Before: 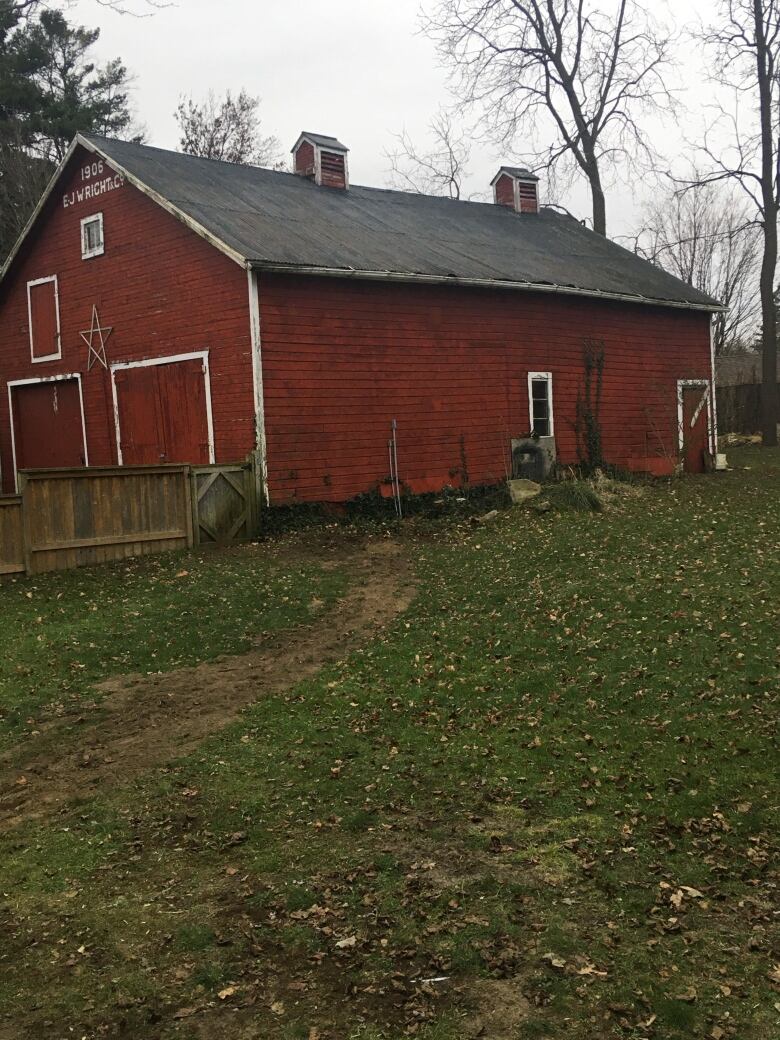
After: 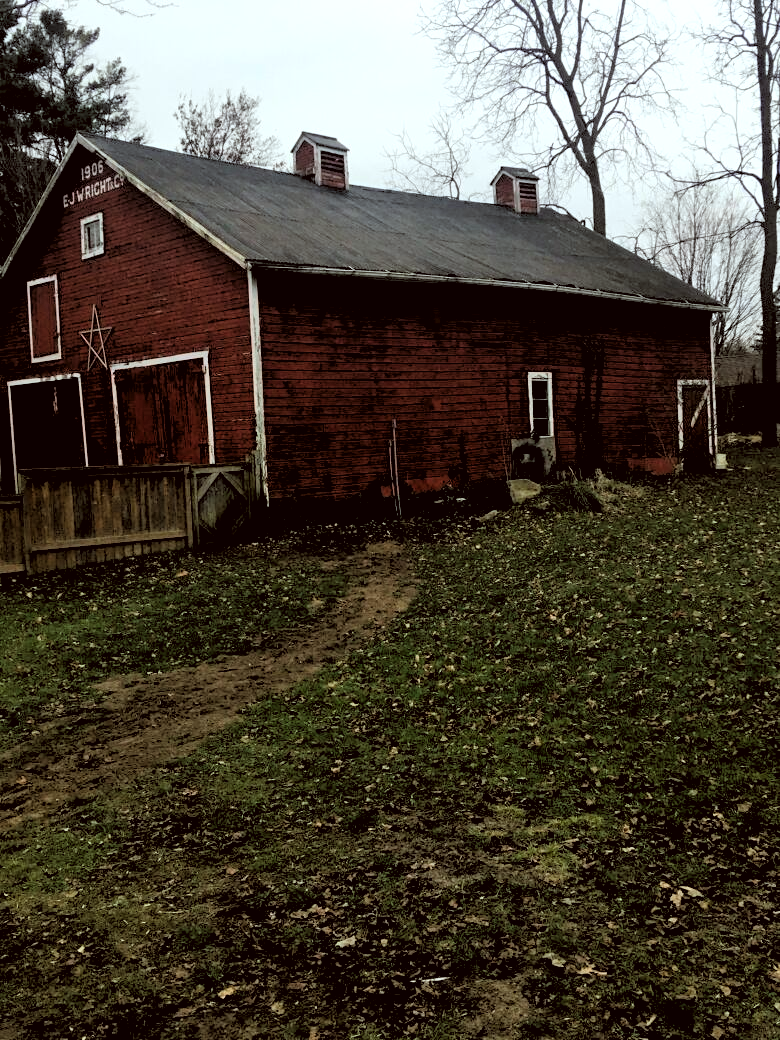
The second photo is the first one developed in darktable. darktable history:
contrast brightness saturation: contrast 0.03, brightness 0.06, saturation 0.13
rgb levels: levels [[0.034, 0.472, 0.904], [0, 0.5, 1], [0, 0.5, 1]]
color correction: highlights a* -4.98, highlights b* -3.76, shadows a* 3.83, shadows b* 4.08
